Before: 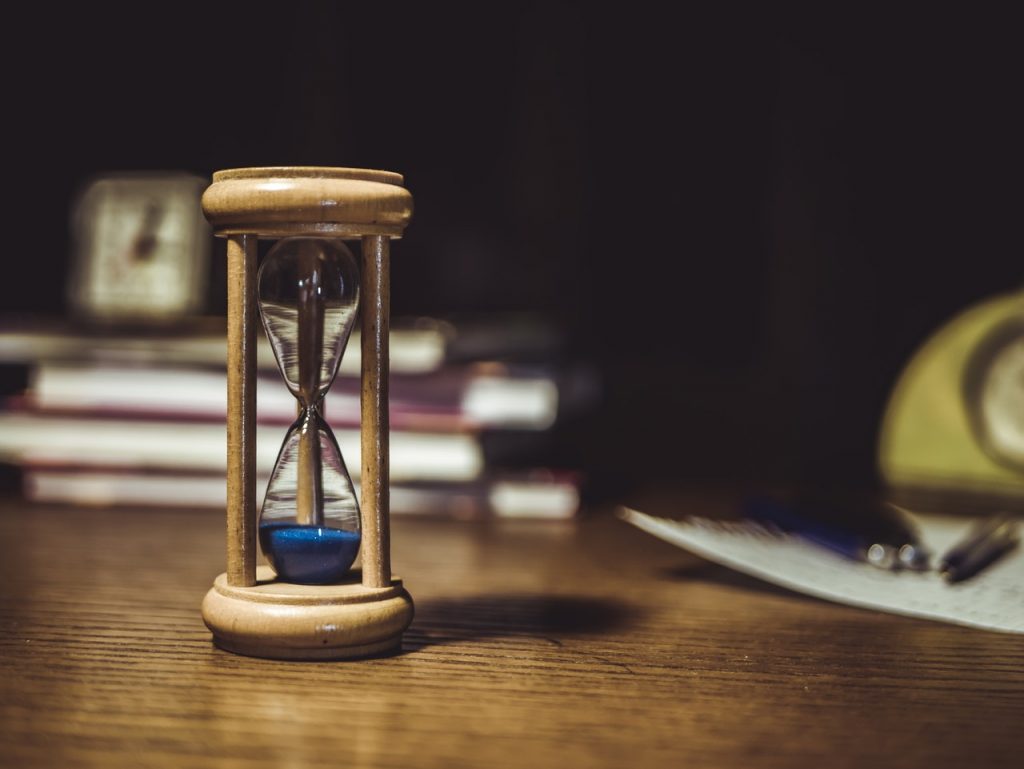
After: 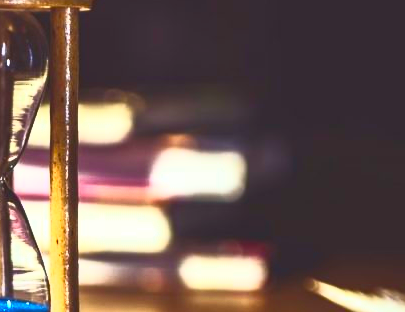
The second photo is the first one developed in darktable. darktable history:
levels: black 8.58%
contrast brightness saturation: contrast 0.981, brightness 0.985, saturation 0.994
crop: left 30.468%, top 29.658%, right 29.922%, bottom 29.698%
